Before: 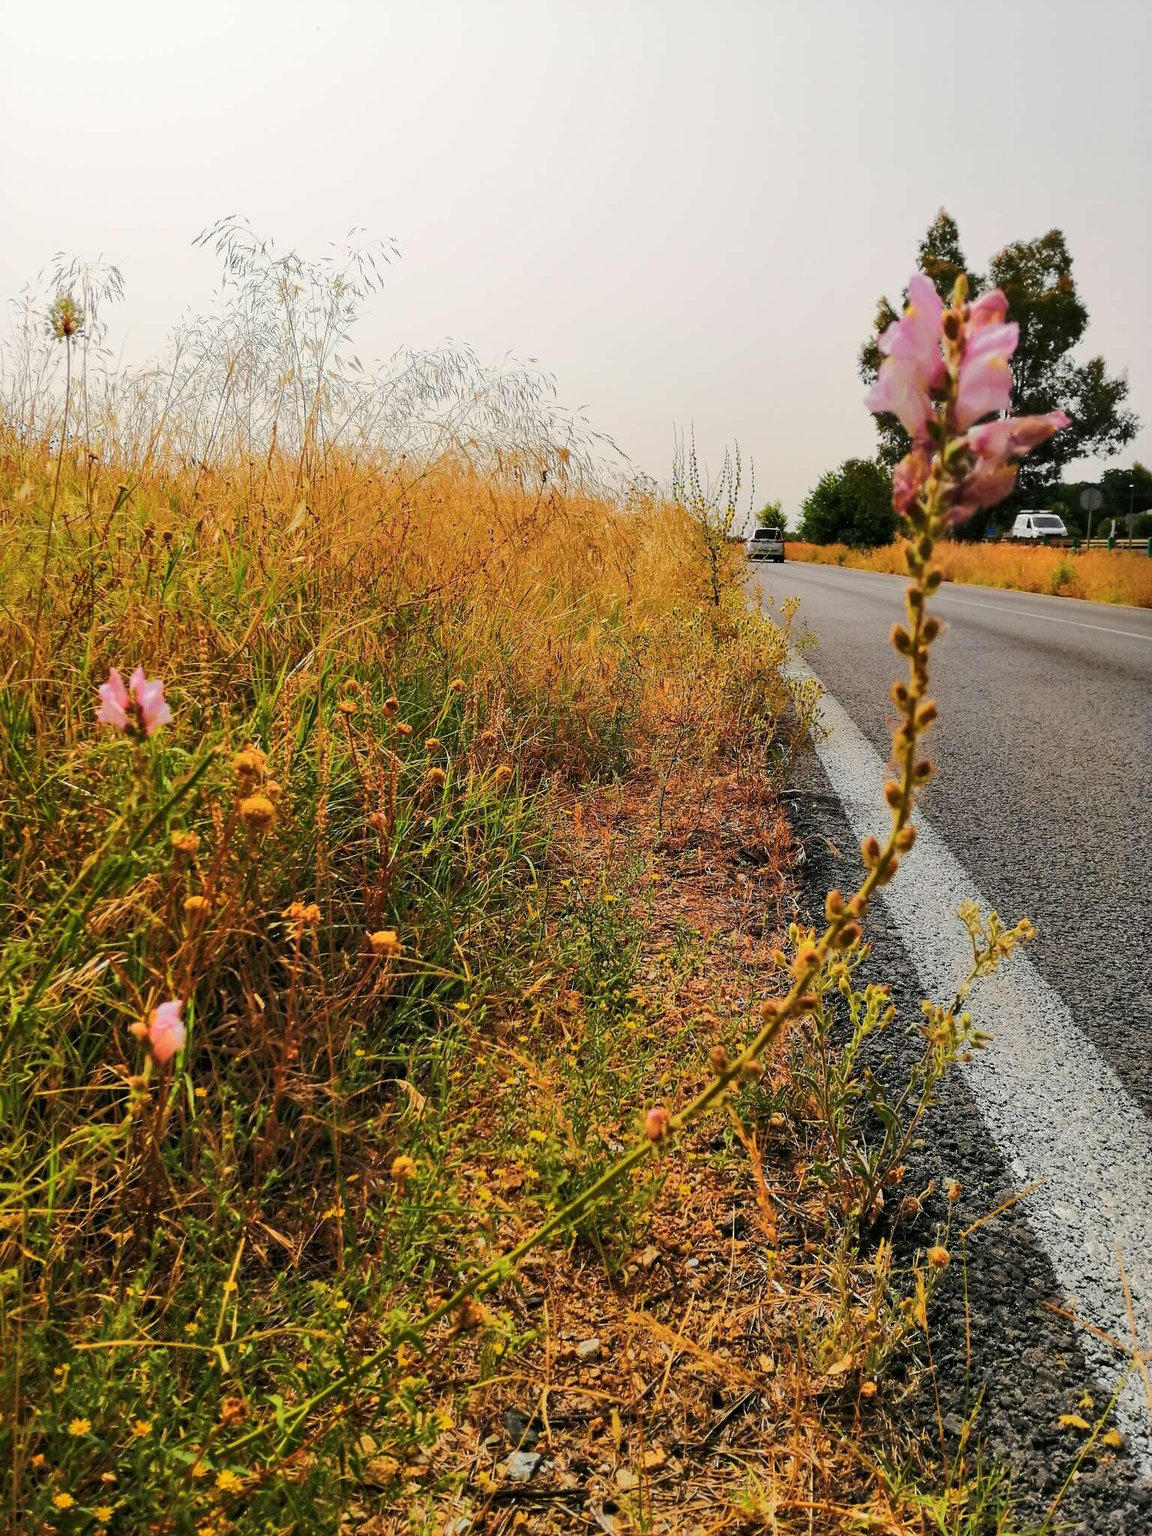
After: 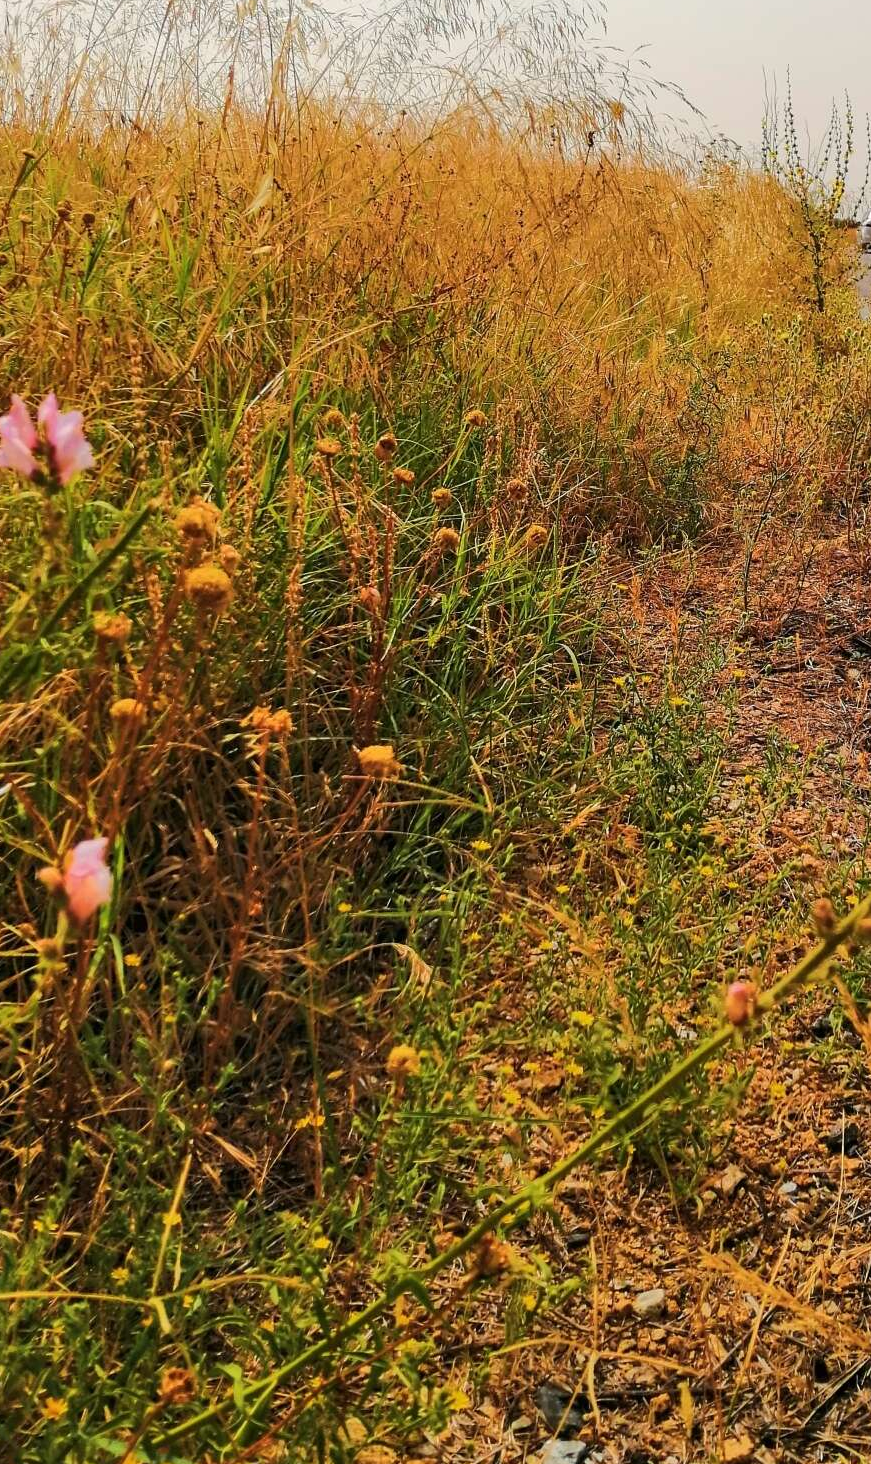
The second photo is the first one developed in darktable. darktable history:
tone equalizer: on, module defaults
crop: left 8.848%, top 24.249%, right 34.381%, bottom 4.247%
